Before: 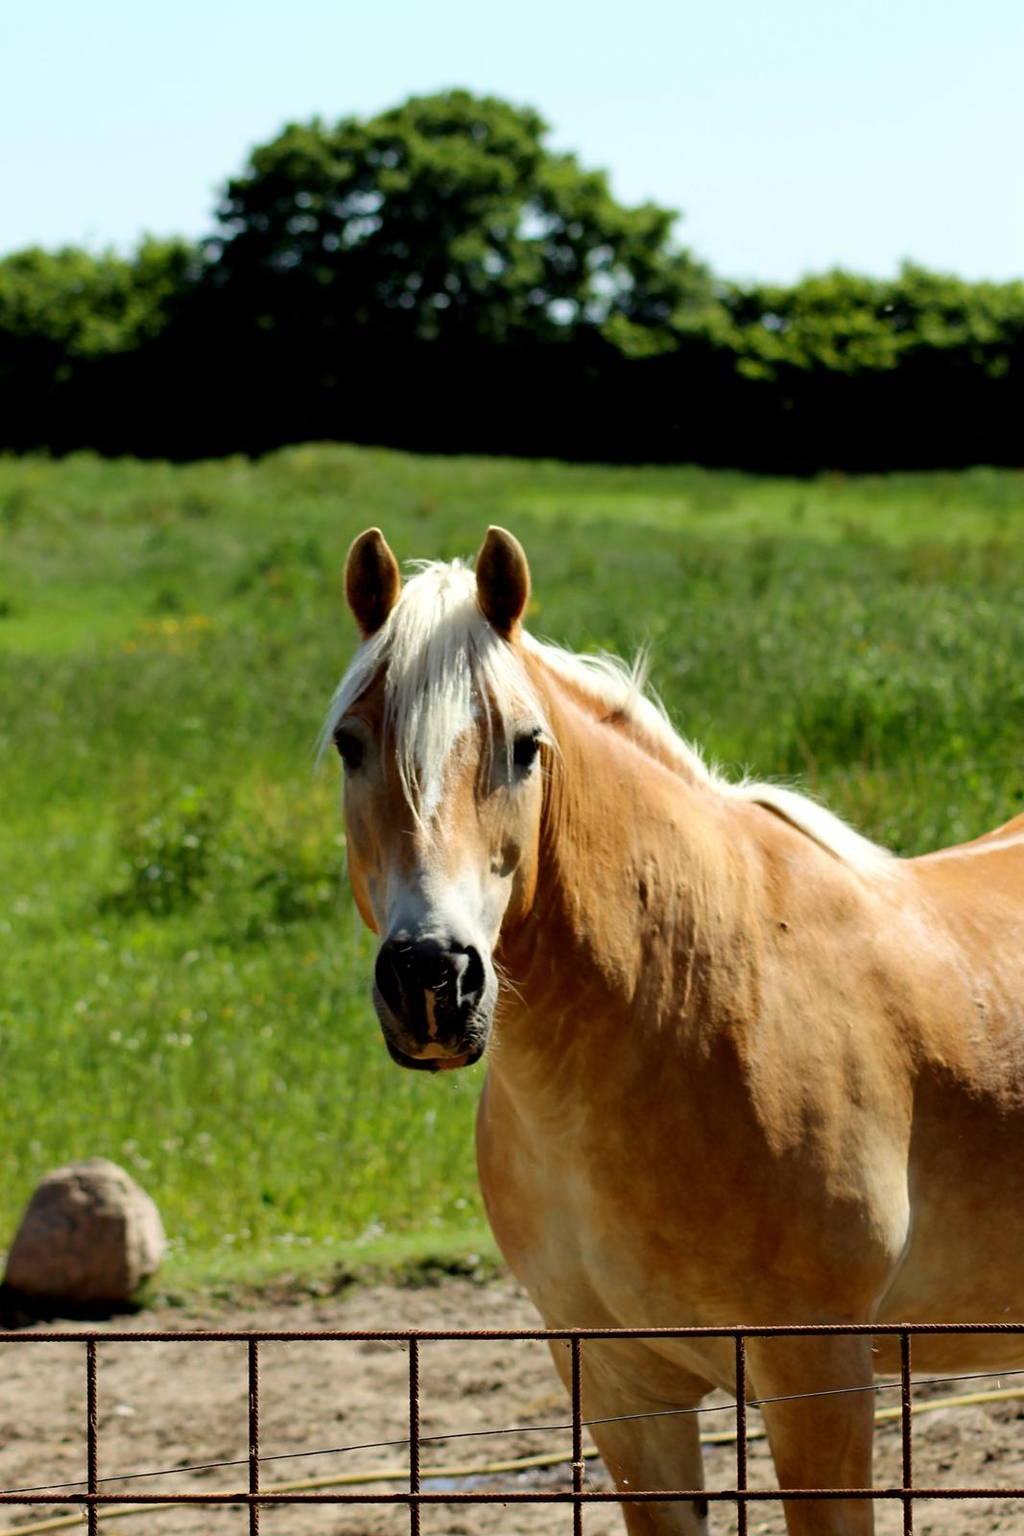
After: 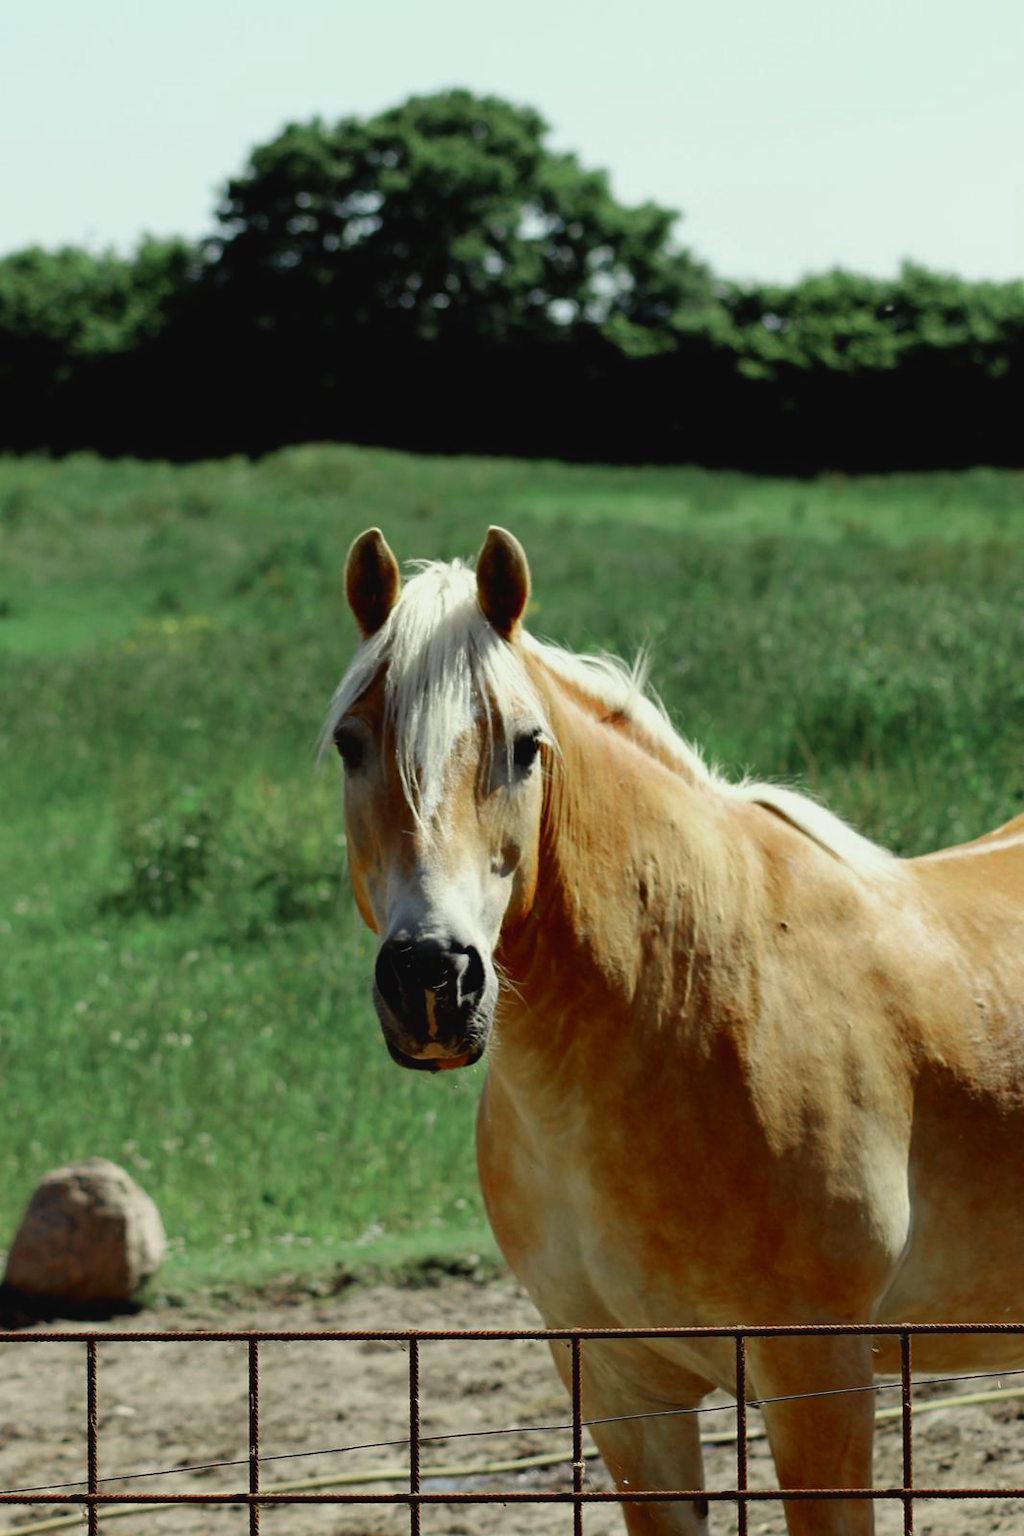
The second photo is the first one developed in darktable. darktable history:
color correction: highlights a* -4.28, highlights b* 6.53
color zones: curves: ch0 [(0, 0.466) (0.128, 0.466) (0.25, 0.5) (0.375, 0.456) (0.5, 0.5) (0.625, 0.5) (0.737, 0.652) (0.875, 0.5)]; ch1 [(0, 0.603) (0.125, 0.618) (0.261, 0.348) (0.372, 0.353) (0.497, 0.363) (0.611, 0.45) (0.731, 0.427) (0.875, 0.518) (0.998, 0.652)]; ch2 [(0, 0.559) (0.125, 0.451) (0.253, 0.564) (0.37, 0.578) (0.5, 0.466) (0.625, 0.471) (0.731, 0.471) (0.88, 0.485)]
contrast brightness saturation: contrast -0.08, brightness -0.04, saturation -0.11
